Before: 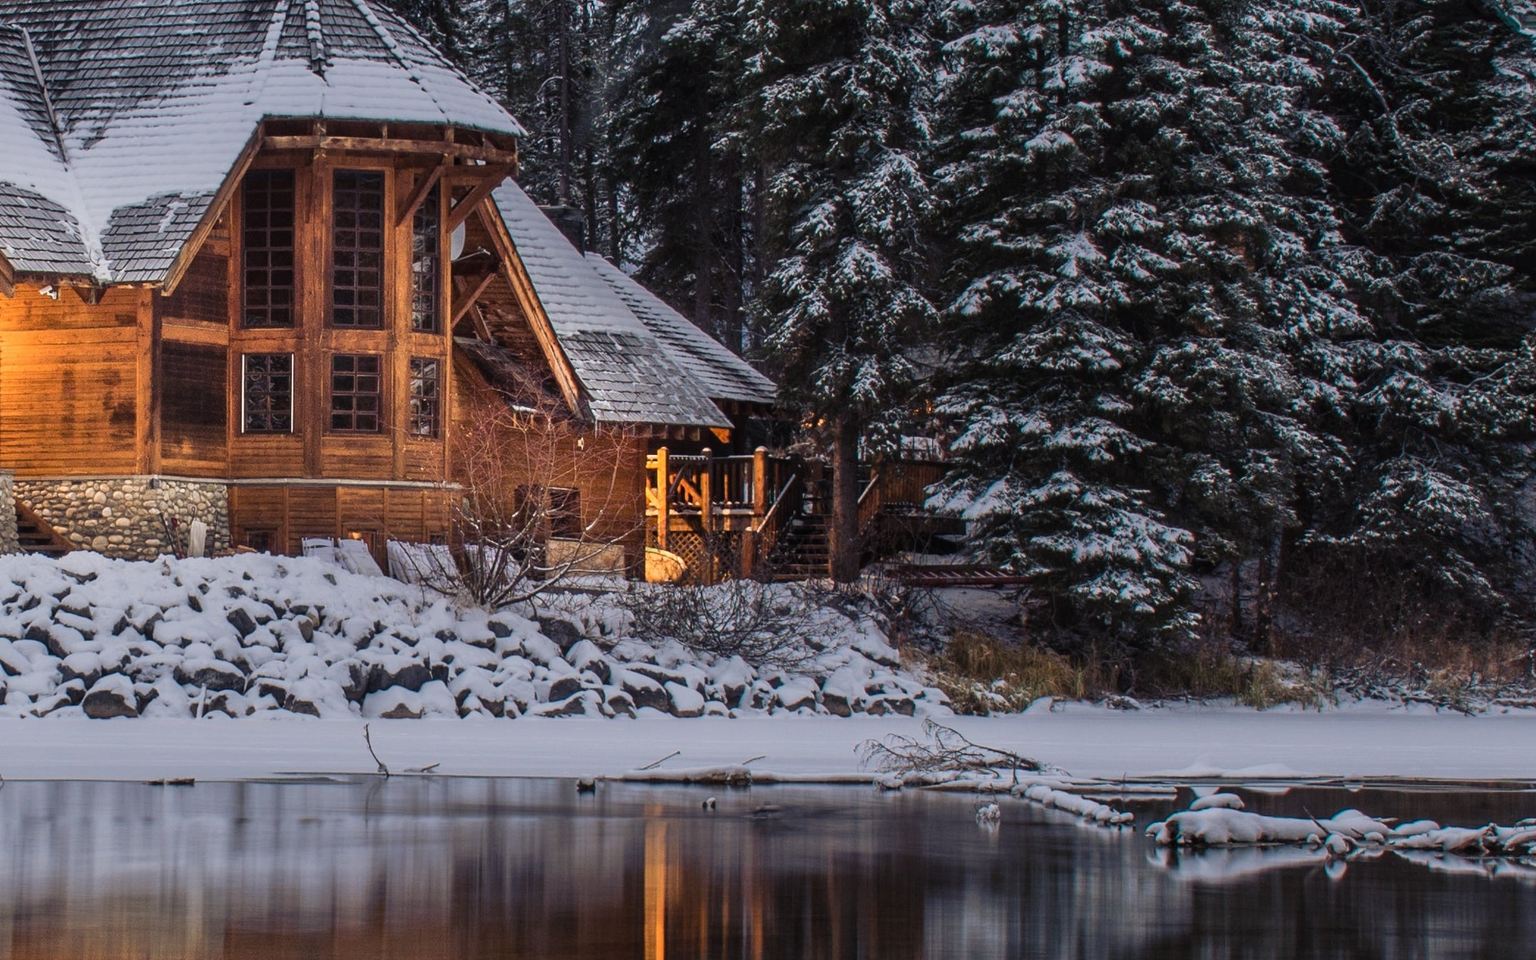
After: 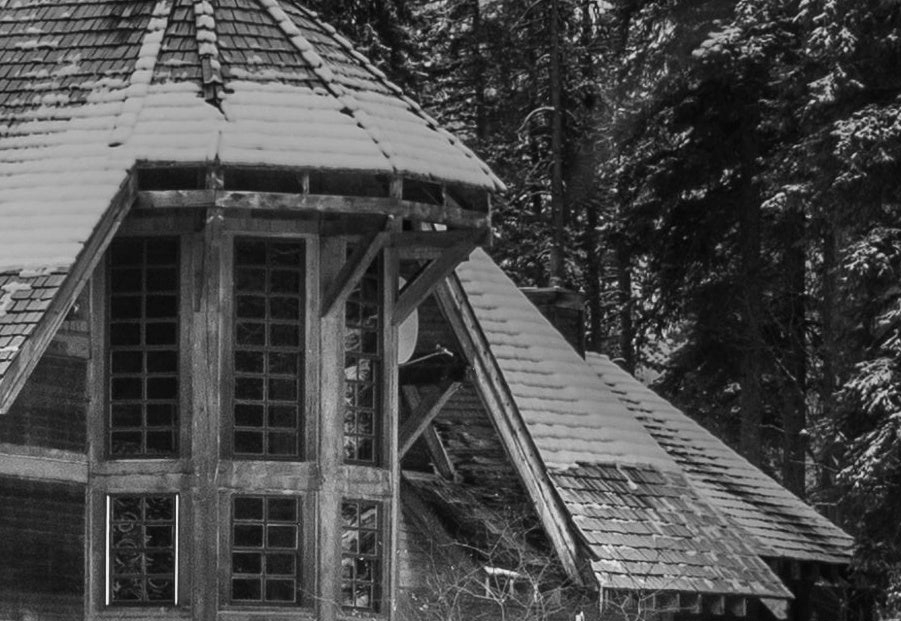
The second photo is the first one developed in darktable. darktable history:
crop and rotate: left 10.817%, top 0.062%, right 47.194%, bottom 53.626%
monochrome: on, module defaults
